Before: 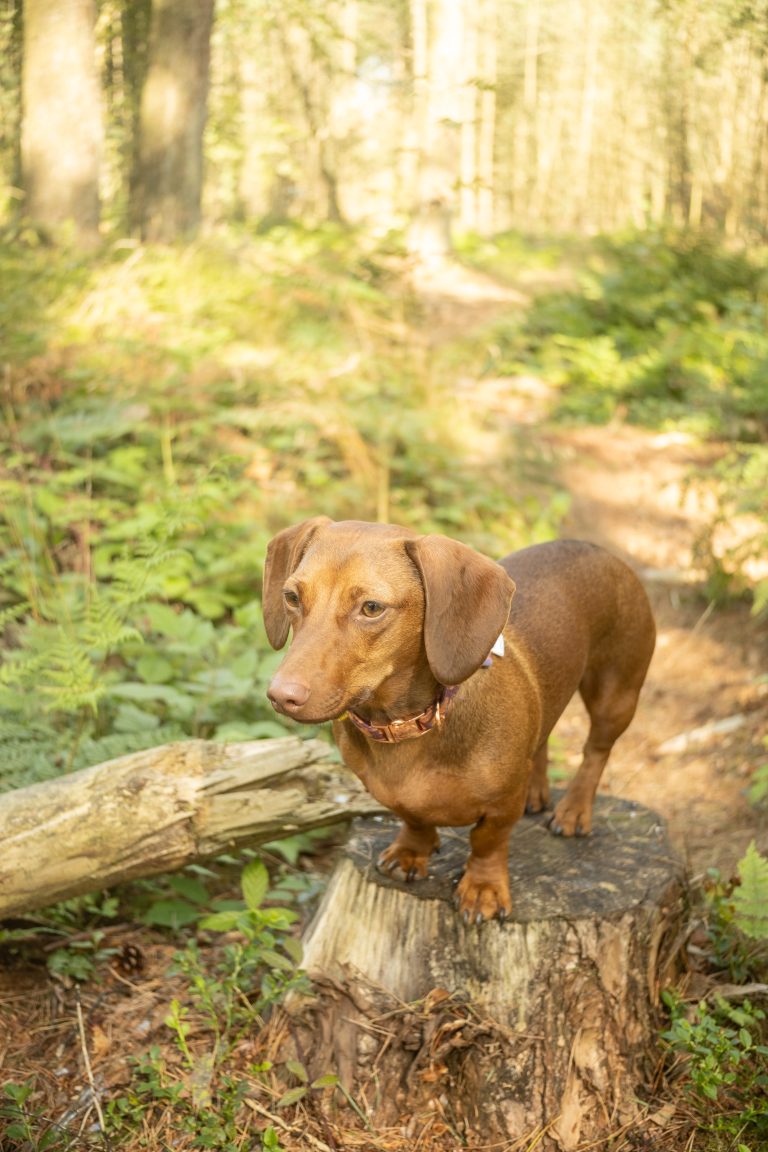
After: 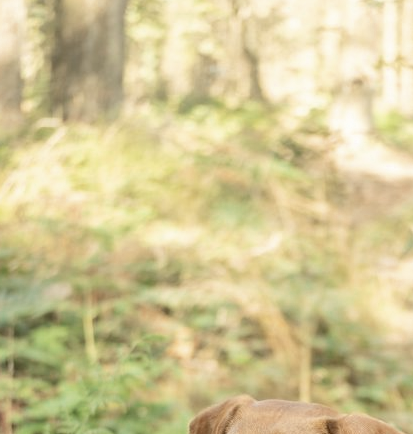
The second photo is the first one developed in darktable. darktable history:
crop: left 10.182%, top 10.525%, right 36.003%, bottom 51.789%
color zones: curves: ch0 [(0, 0.5) (0.125, 0.4) (0.25, 0.5) (0.375, 0.4) (0.5, 0.4) (0.625, 0.35) (0.75, 0.35) (0.875, 0.5)]; ch1 [(0, 0.35) (0.125, 0.45) (0.25, 0.35) (0.375, 0.35) (0.5, 0.35) (0.625, 0.35) (0.75, 0.45) (0.875, 0.35)]; ch2 [(0, 0.6) (0.125, 0.5) (0.25, 0.5) (0.375, 0.6) (0.5, 0.6) (0.625, 0.5) (0.75, 0.5) (0.875, 0.5)]
contrast brightness saturation: saturation -0.046
